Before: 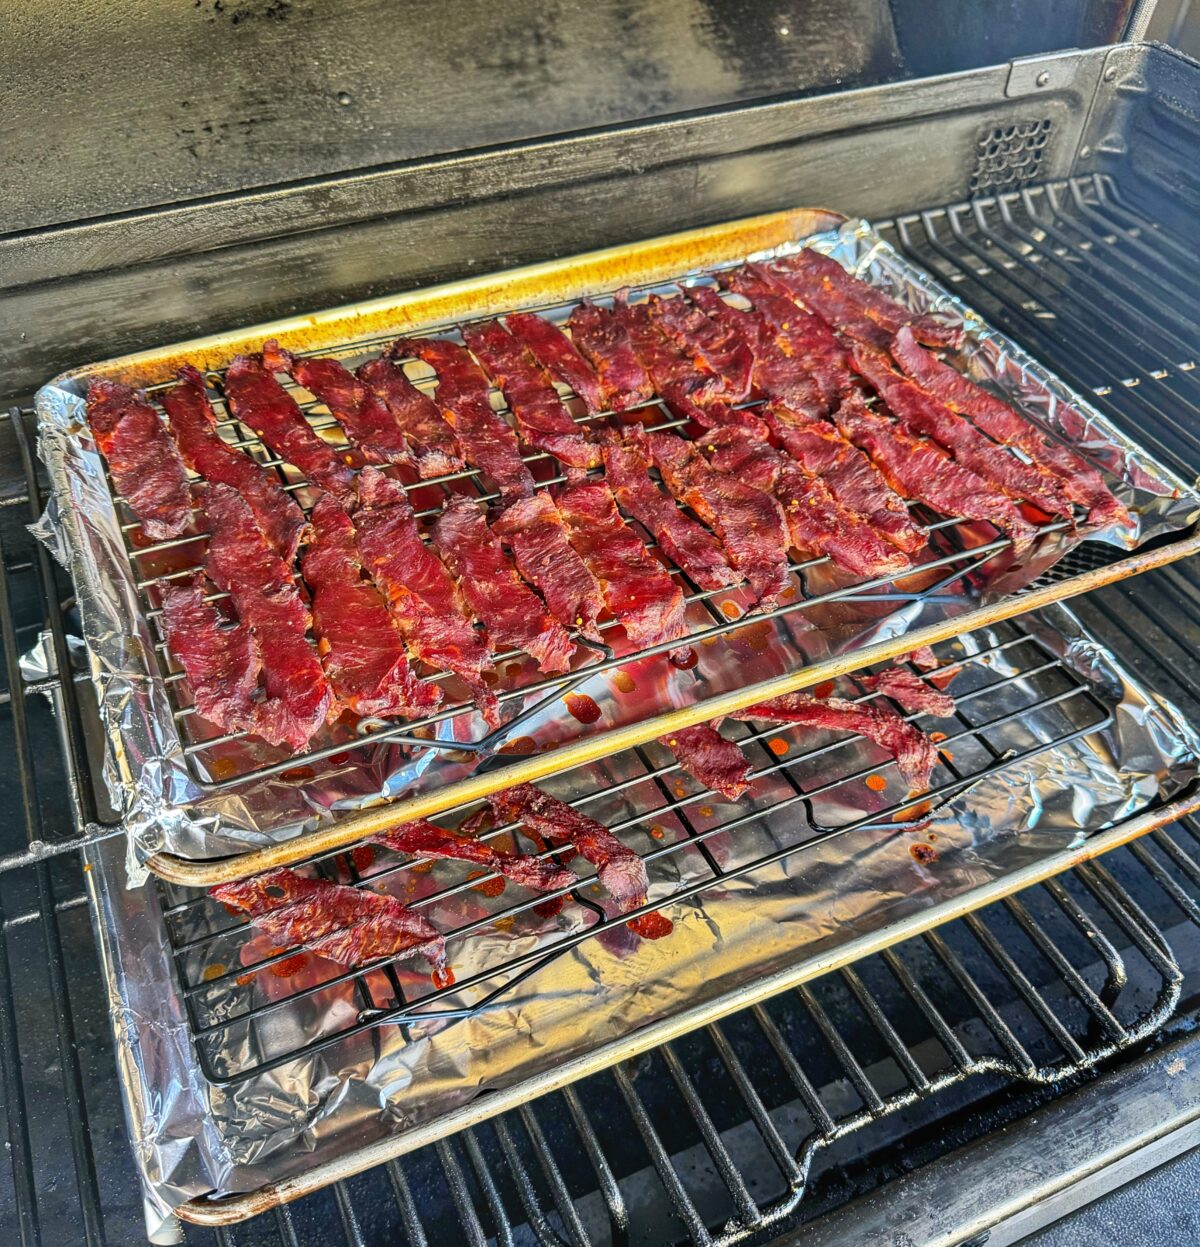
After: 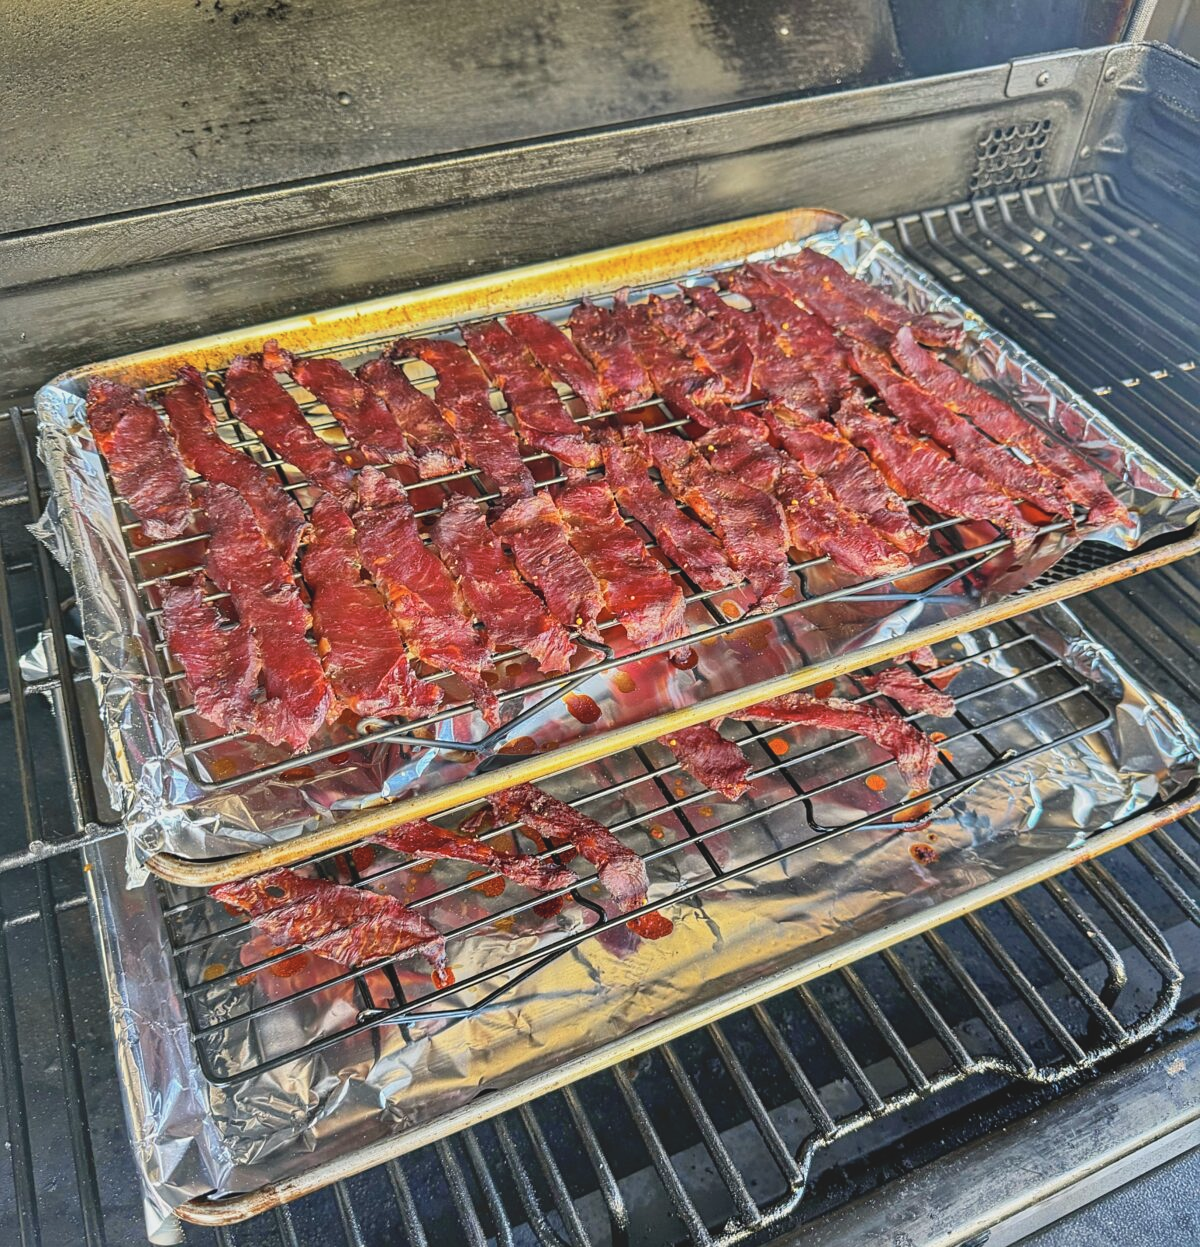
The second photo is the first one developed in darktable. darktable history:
local contrast: mode bilateral grid, contrast 100, coarseness 100, detail 108%, midtone range 0.2
contrast brightness saturation: contrast -0.15, brightness 0.05, saturation -0.12
sharpen: amount 0.2
